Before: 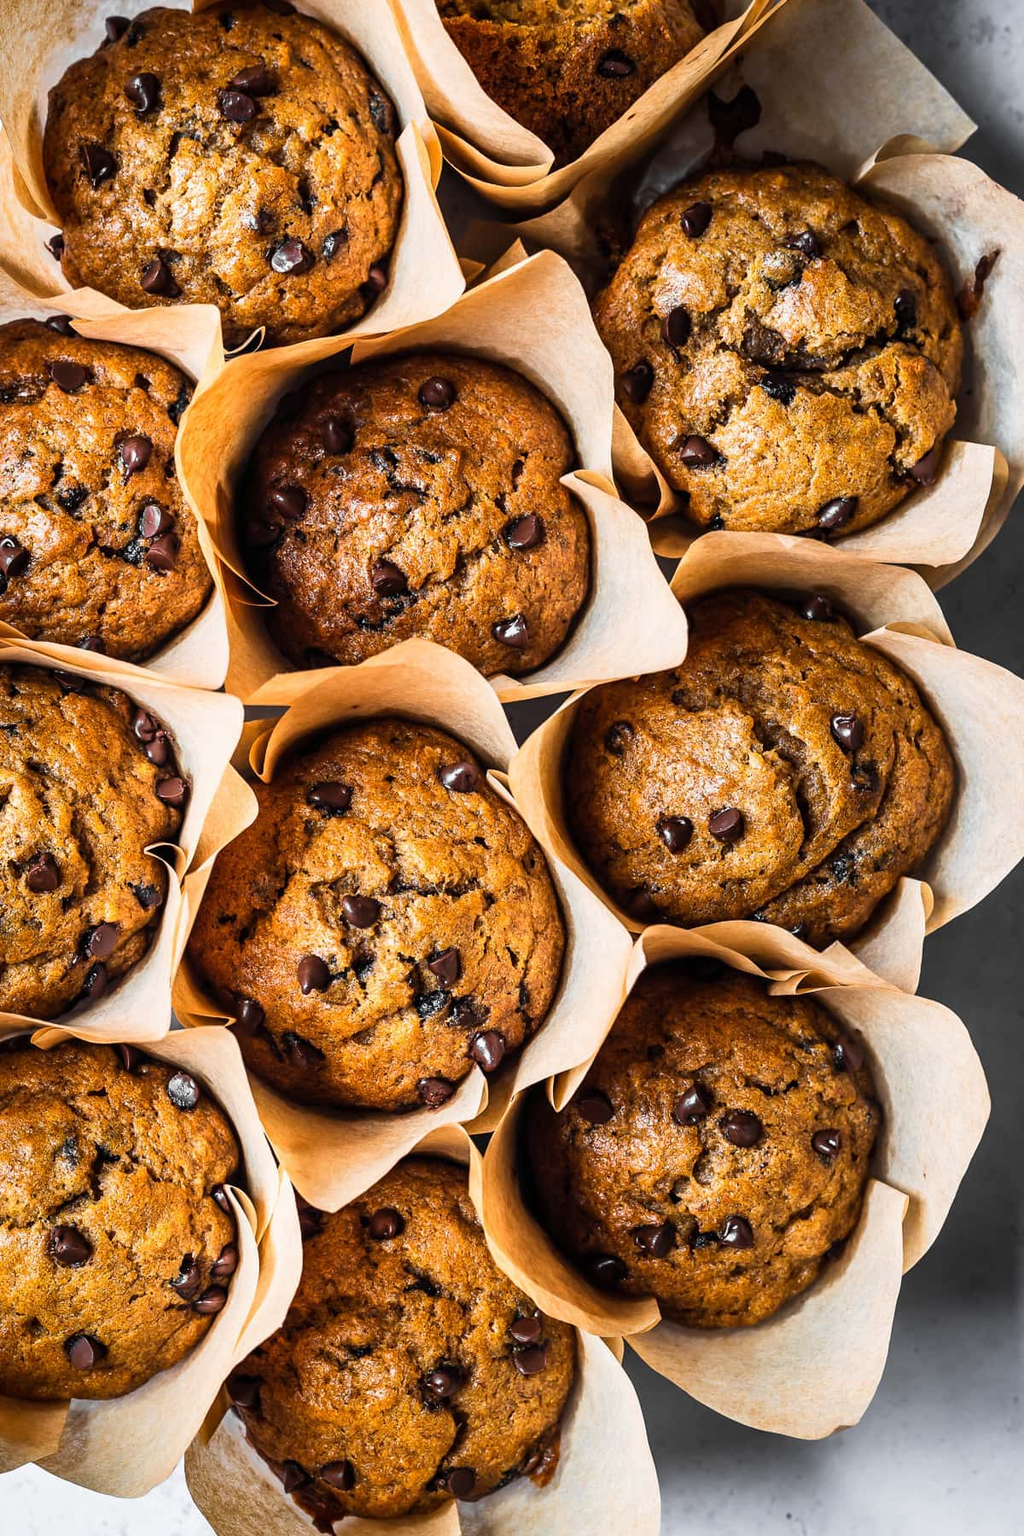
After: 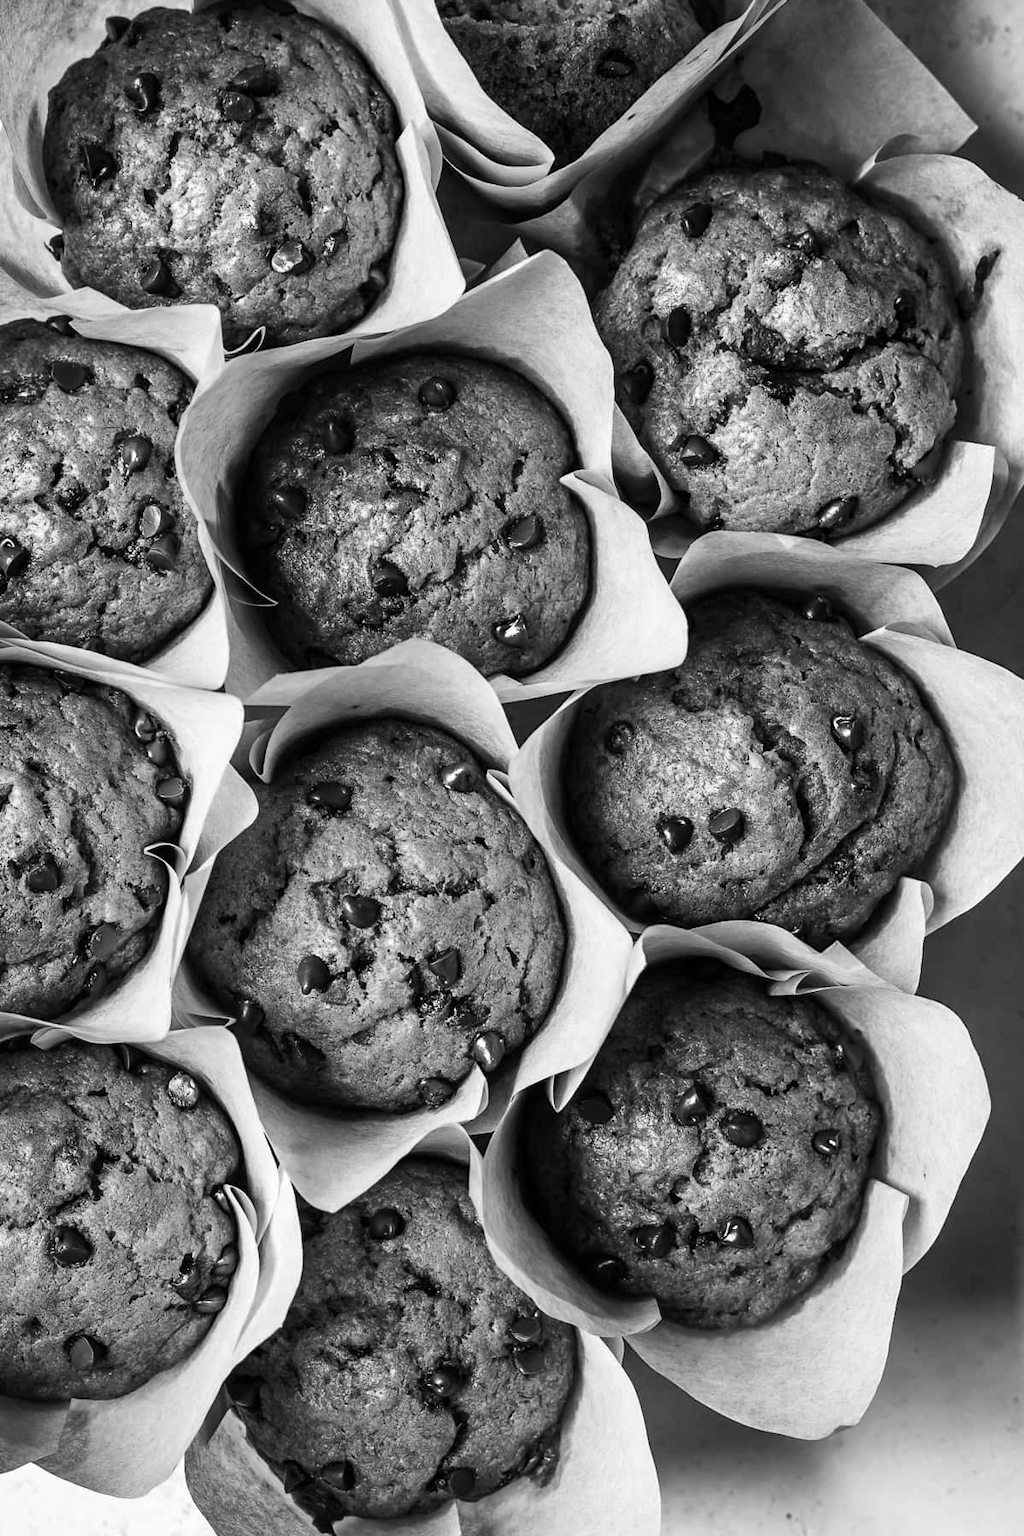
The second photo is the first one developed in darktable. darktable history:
color calibration: output gray [0.21, 0.42, 0.37, 0], illuminant as shot in camera, x 0.377, y 0.393, temperature 4172.3 K
